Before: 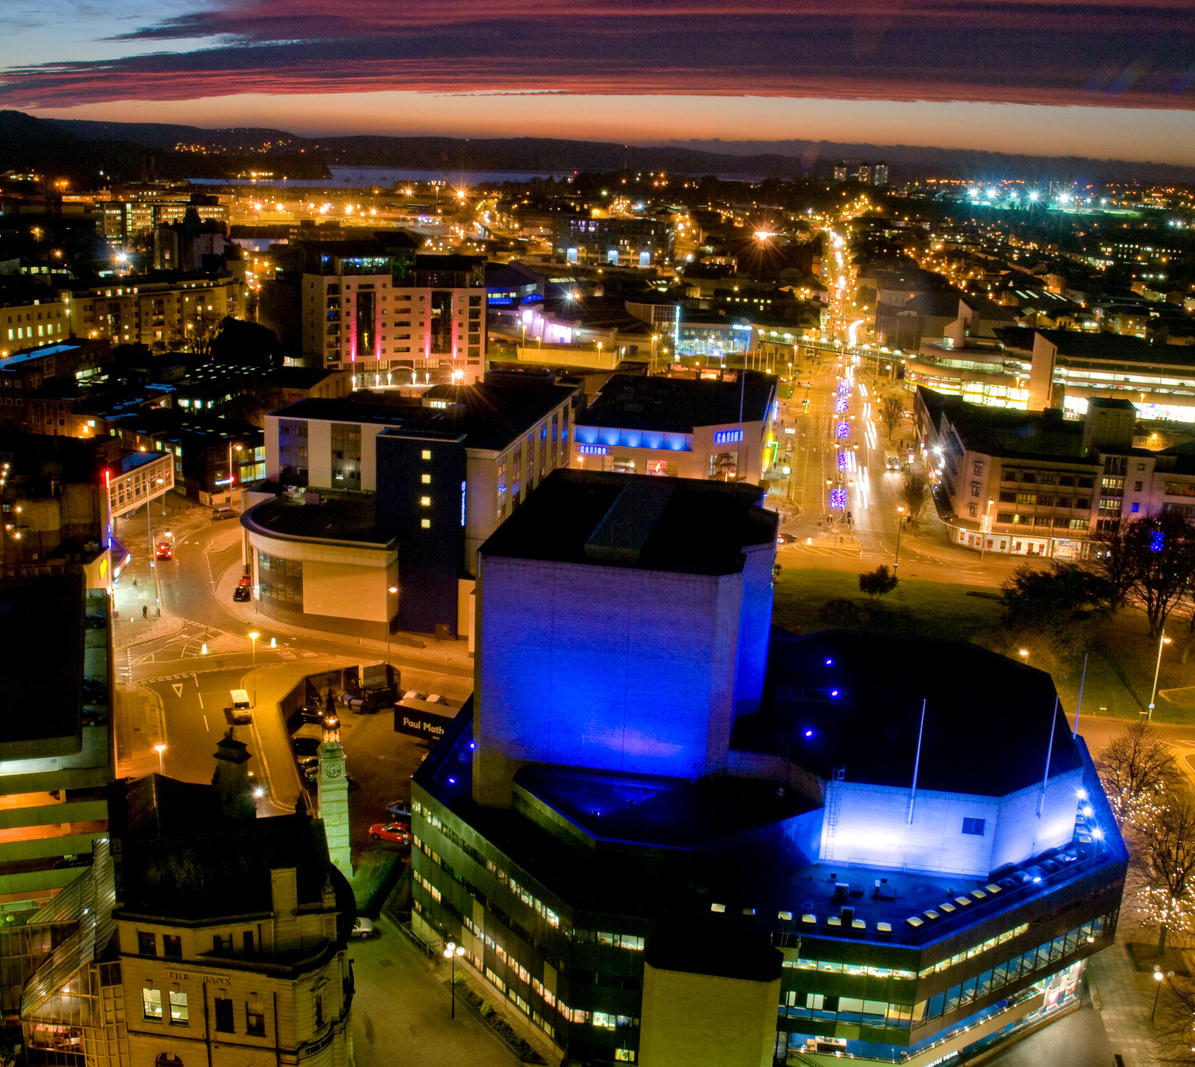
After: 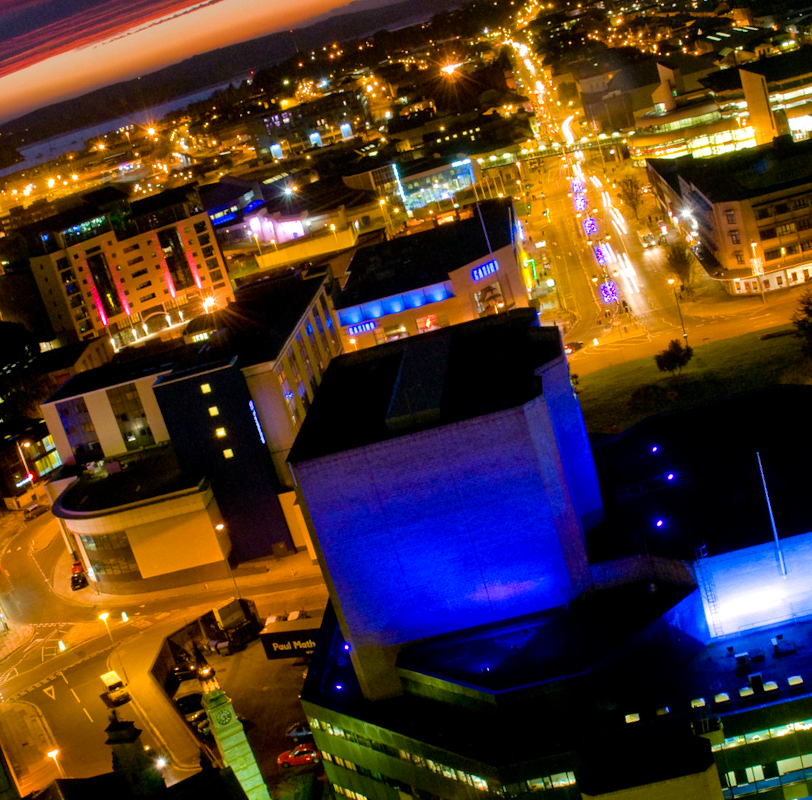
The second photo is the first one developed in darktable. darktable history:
crop and rotate: angle 19.52°, left 6.728%, right 3.752%, bottom 1.165%
color balance rgb: perceptual saturation grading › global saturation 30.36%, contrast 5.027%
